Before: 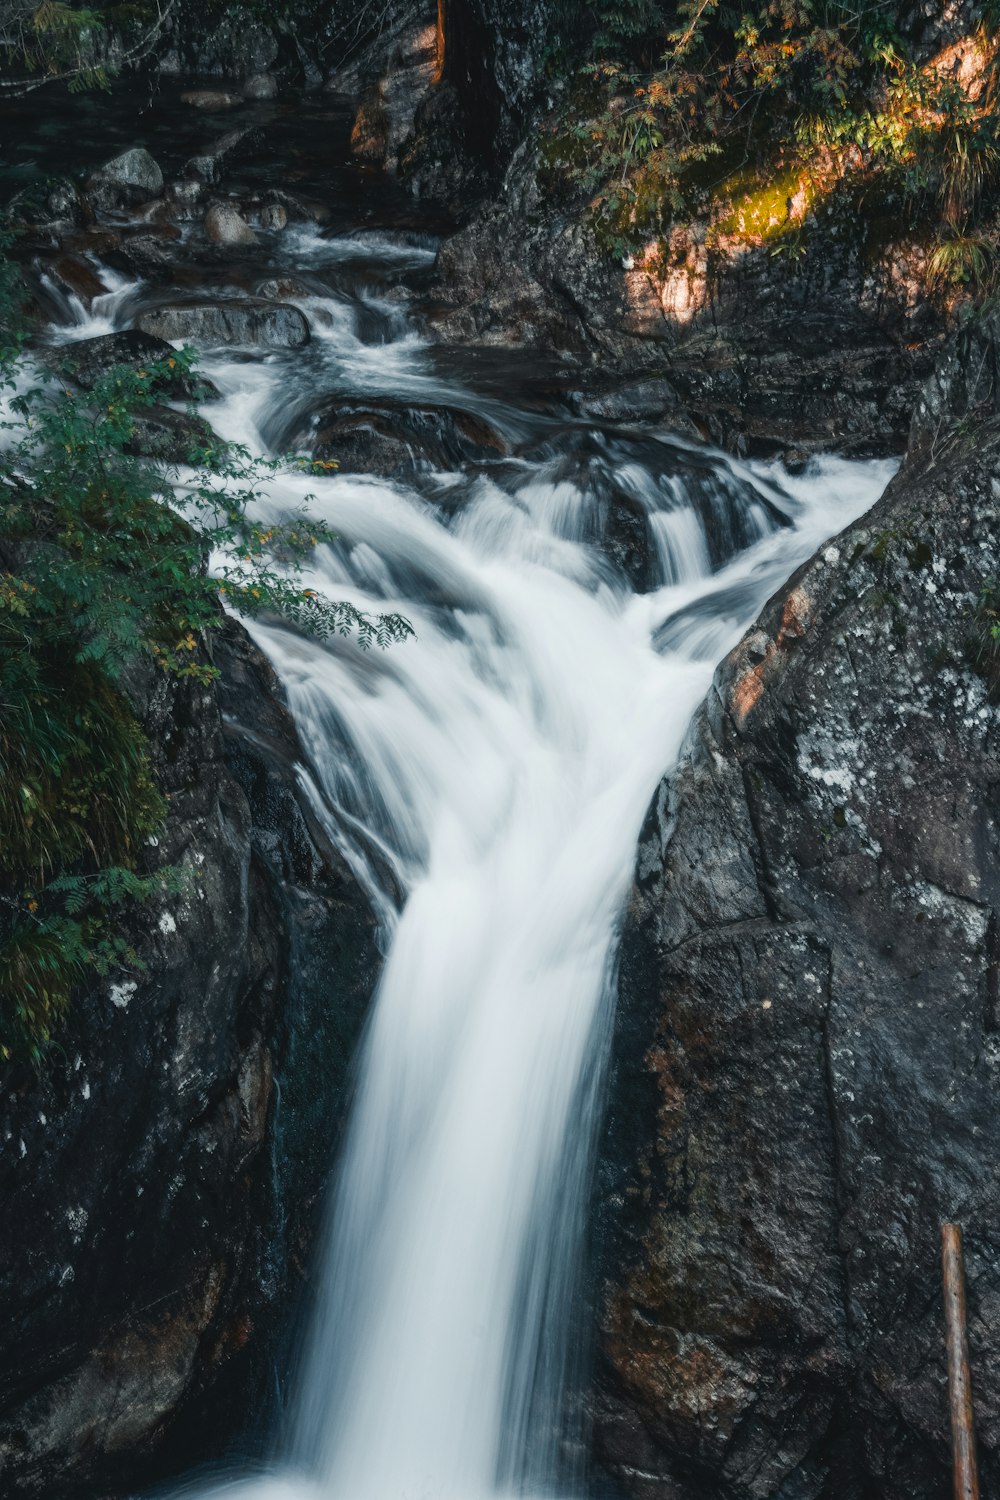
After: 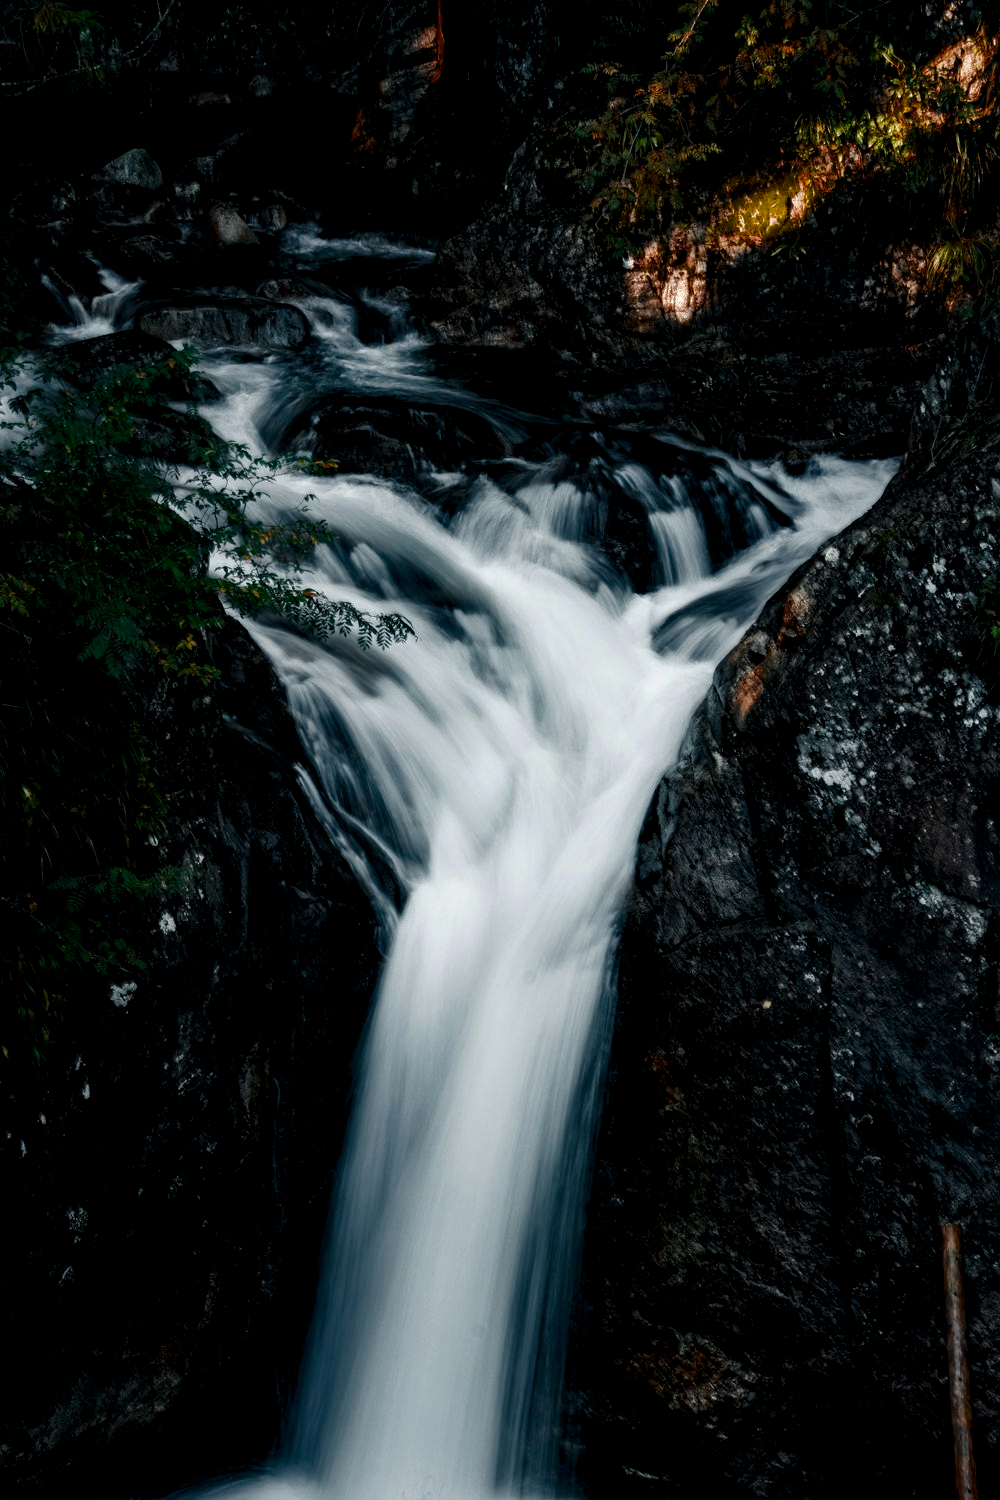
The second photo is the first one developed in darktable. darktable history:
contrast brightness saturation: brightness -0.52
haze removal: strength 0.12, distance 0.25, compatibility mode true, adaptive false
rgb levels: levels [[0.029, 0.461, 0.922], [0, 0.5, 1], [0, 0.5, 1]]
